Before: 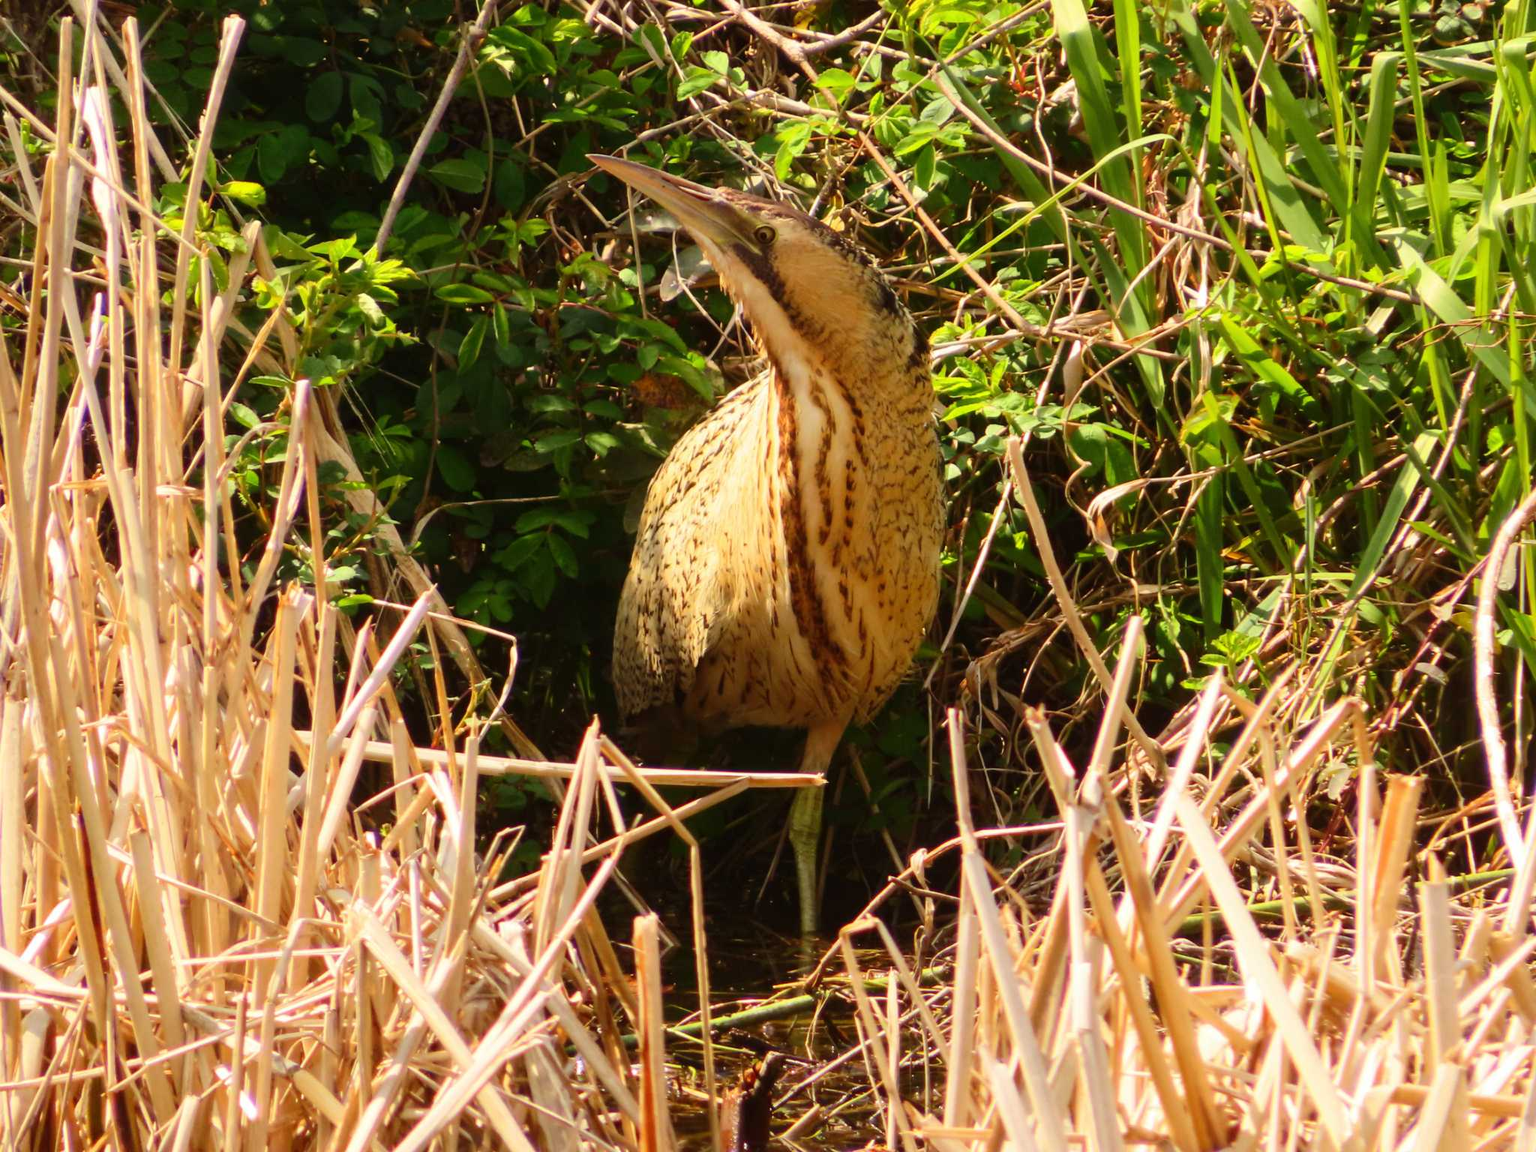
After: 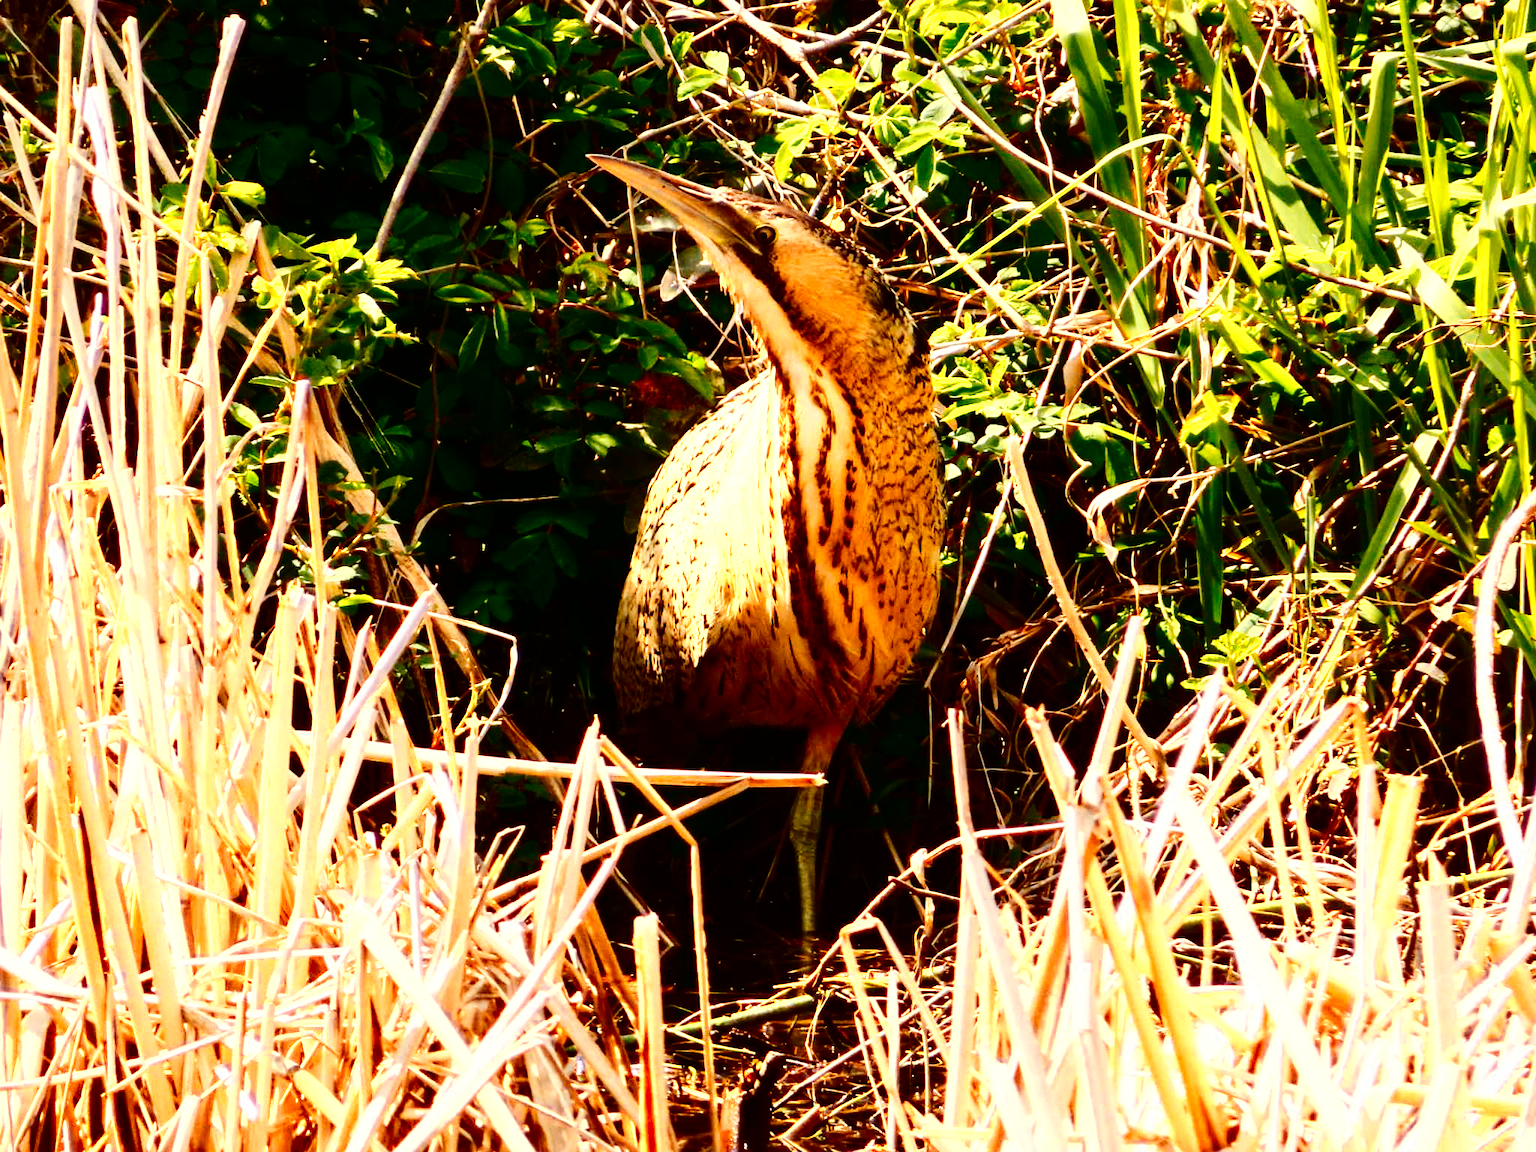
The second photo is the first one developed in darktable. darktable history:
sharpen: amount 0.21
base curve: curves: ch0 [(0, 0) (0.036, 0.025) (0.121, 0.166) (0.206, 0.329) (0.605, 0.79) (1, 1)], preserve colors none
contrast brightness saturation: contrast 0.096, brightness -0.263, saturation 0.14
color zones: curves: ch0 [(0.018, 0.548) (0.197, 0.654) (0.425, 0.447) (0.605, 0.658) (0.732, 0.579)]; ch1 [(0.105, 0.531) (0.224, 0.531) (0.386, 0.39) (0.618, 0.456) (0.732, 0.456) (0.956, 0.421)]; ch2 [(0.039, 0.583) (0.215, 0.465) (0.399, 0.544) (0.465, 0.548) (0.614, 0.447) (0.724, 0.43) (0.882, 0.623) (0.956, 0.632)]
